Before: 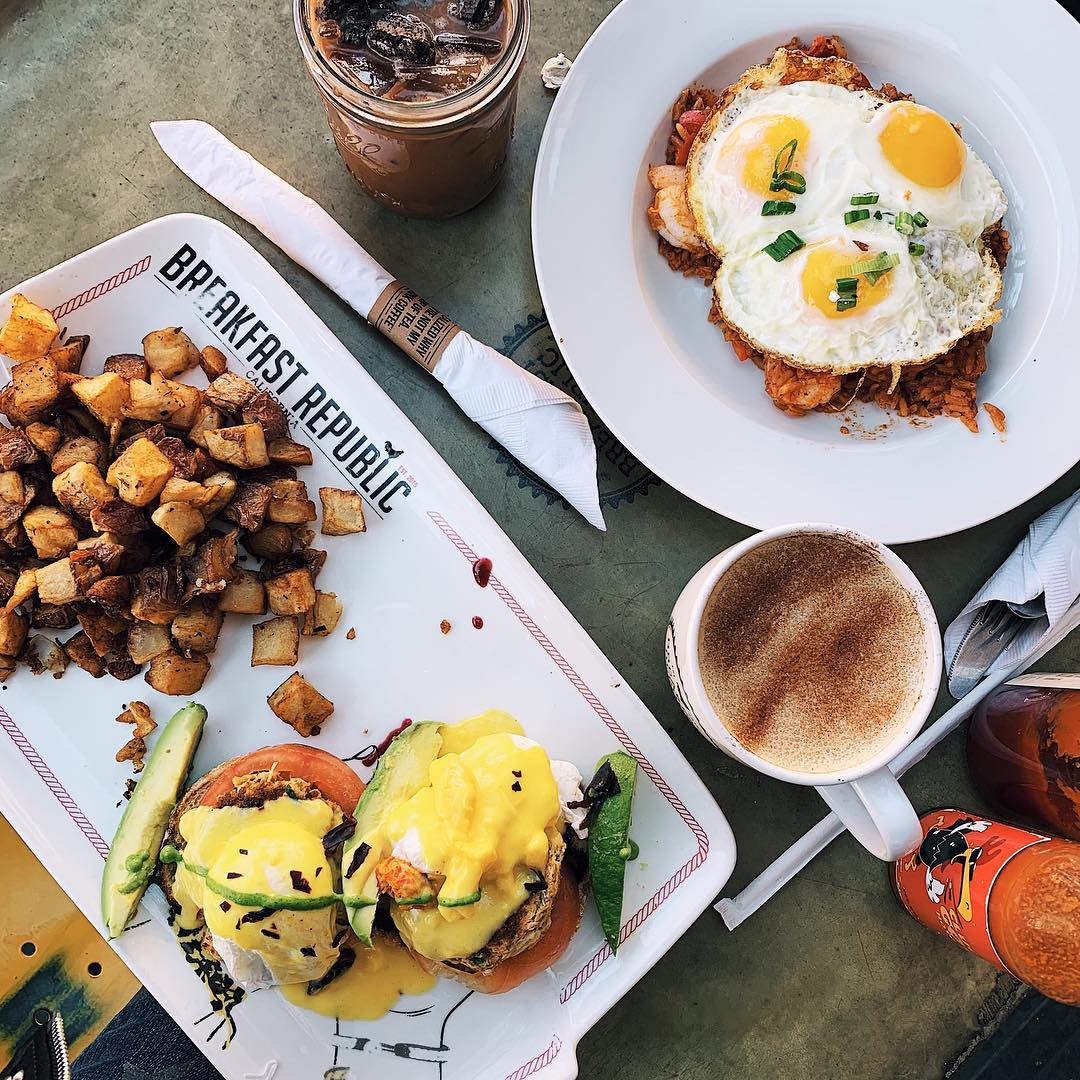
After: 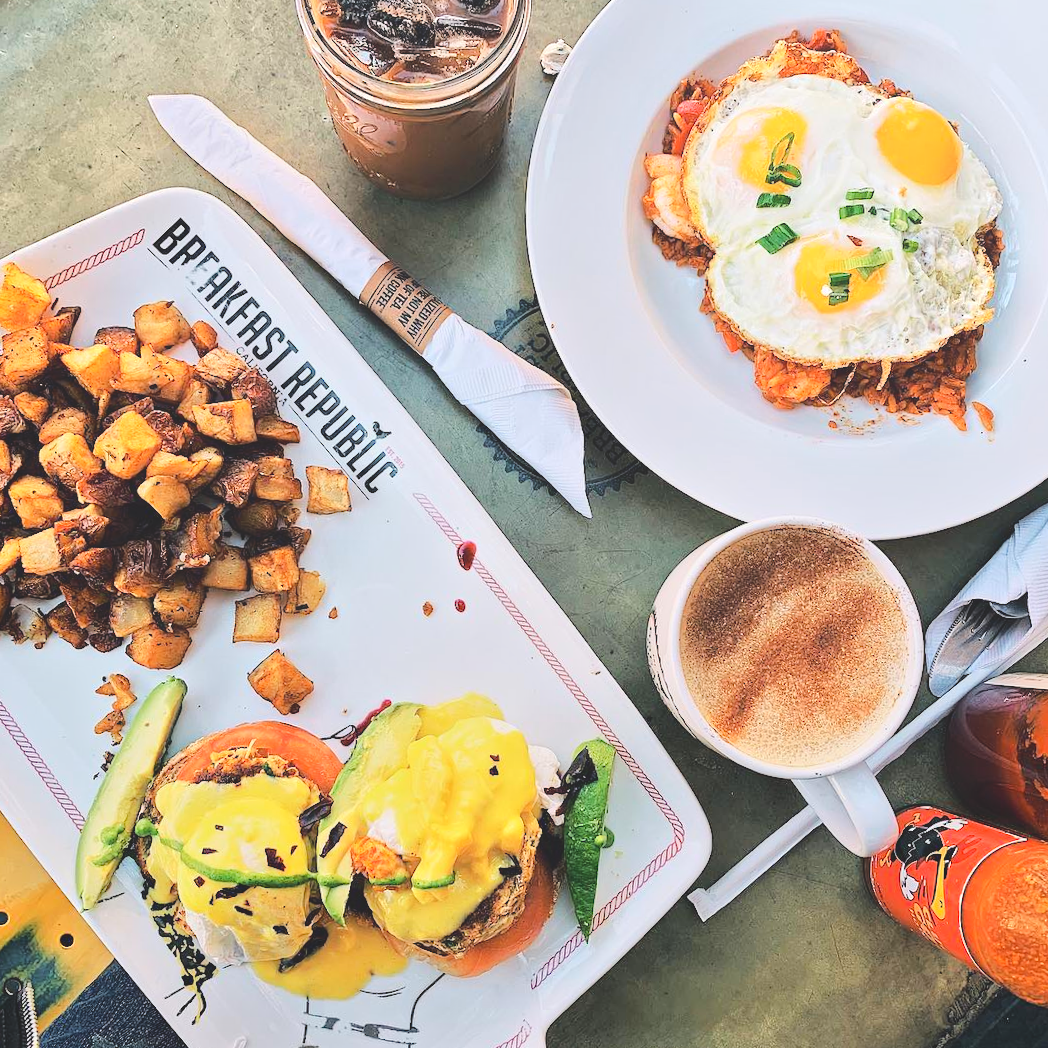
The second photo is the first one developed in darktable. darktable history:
crop and rotate: angle -1.75°
tone equalizer: -7 EV 0.155 EV, -6 EV 0.564 EV, -5 EV 1.14 EV, -4 EV 1.31 EV, -3 EV 1.14 EV, -2 EV 0.6 EV, -1 EV 0.164 EV, smoothing diameter 2.07%, edges refinement/feathering 23.24, mask exposure compensation -1.57 EV, filter diffusion 5
local contrast: detail 69%
